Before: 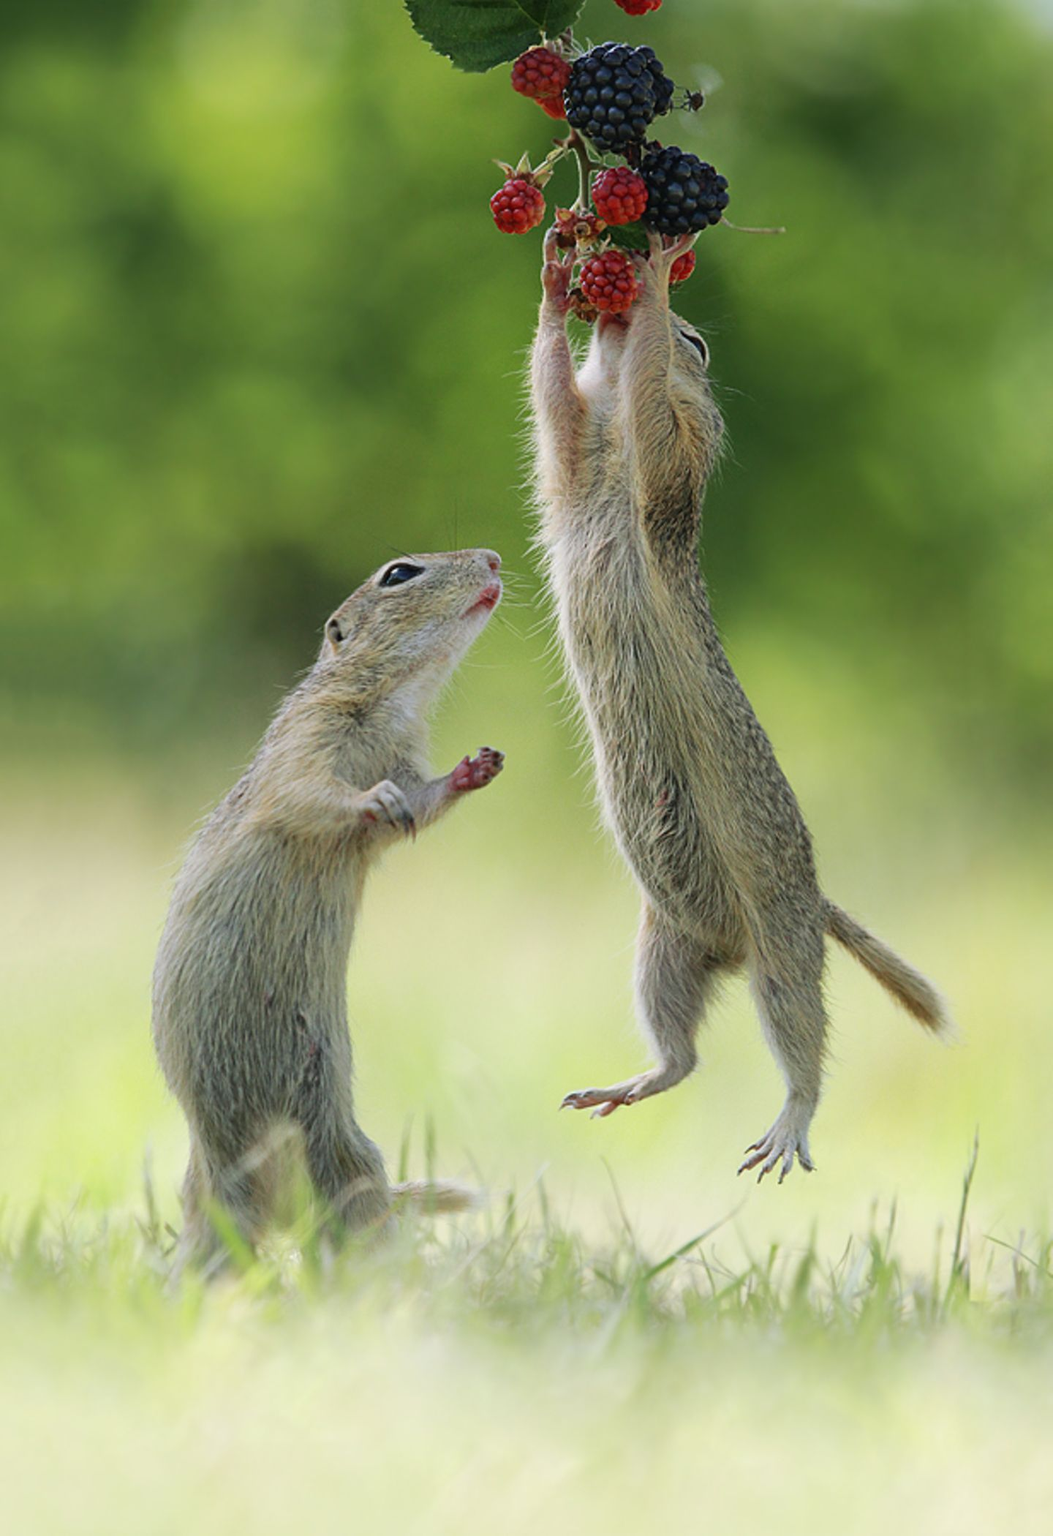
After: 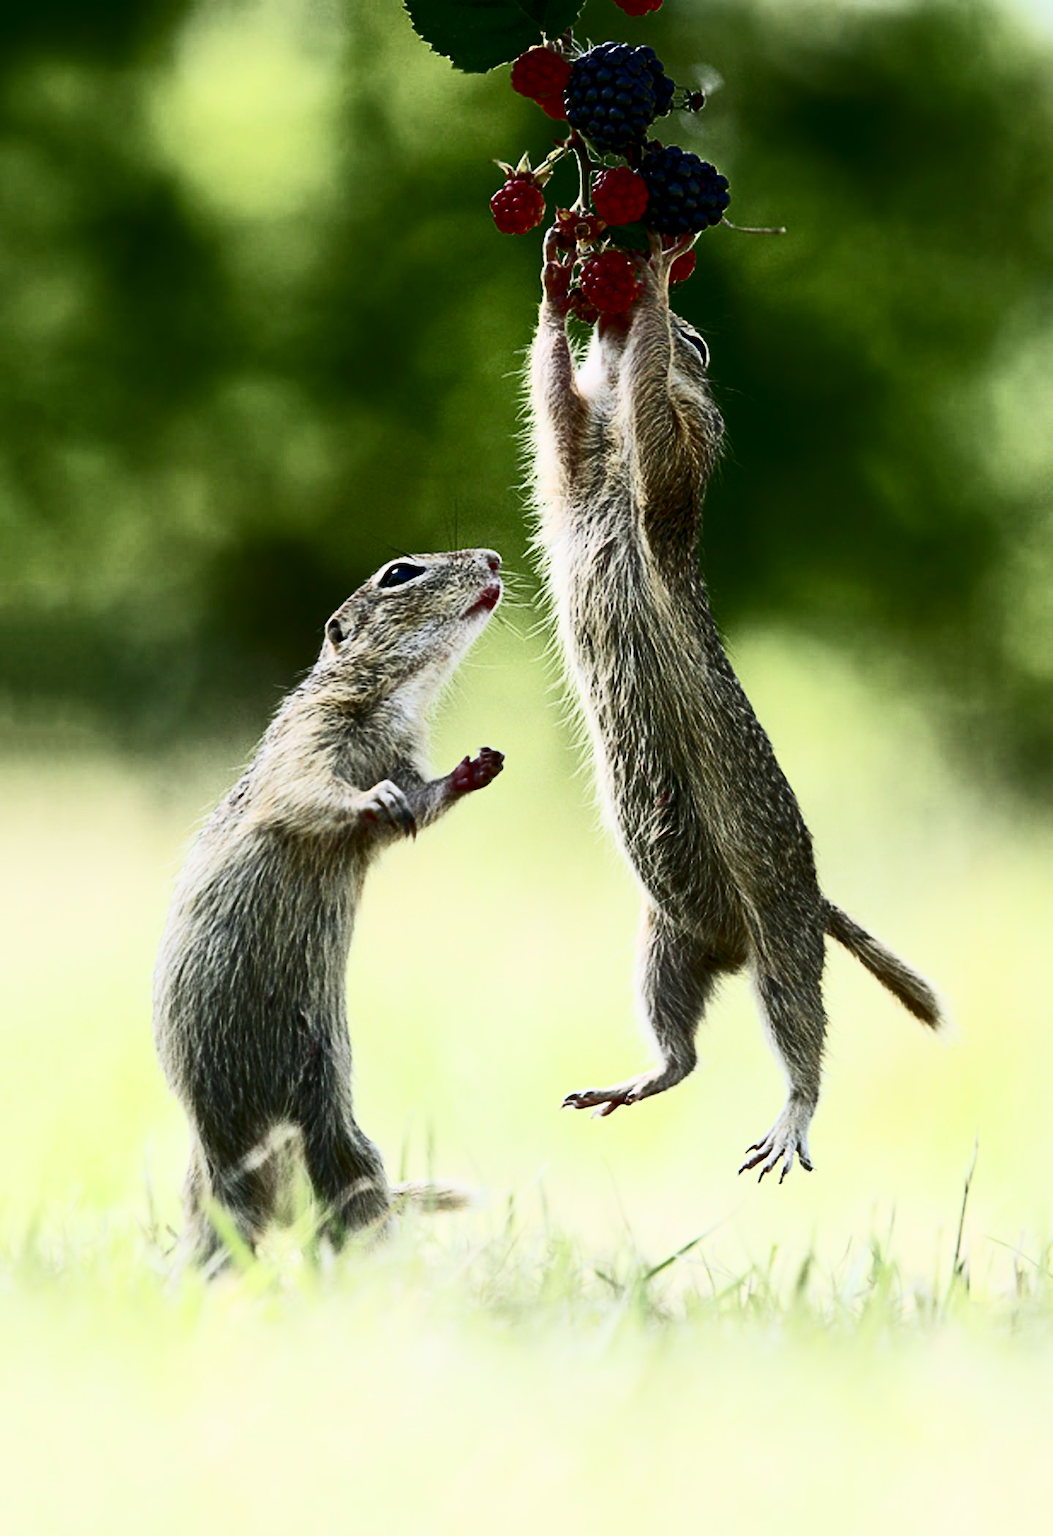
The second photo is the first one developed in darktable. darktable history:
contrast brightness saturation: contrast 0.93, brightness 0.2
exposure: black level correction 0.011, exposure -0.478 EV, compensate highlight preservation false
